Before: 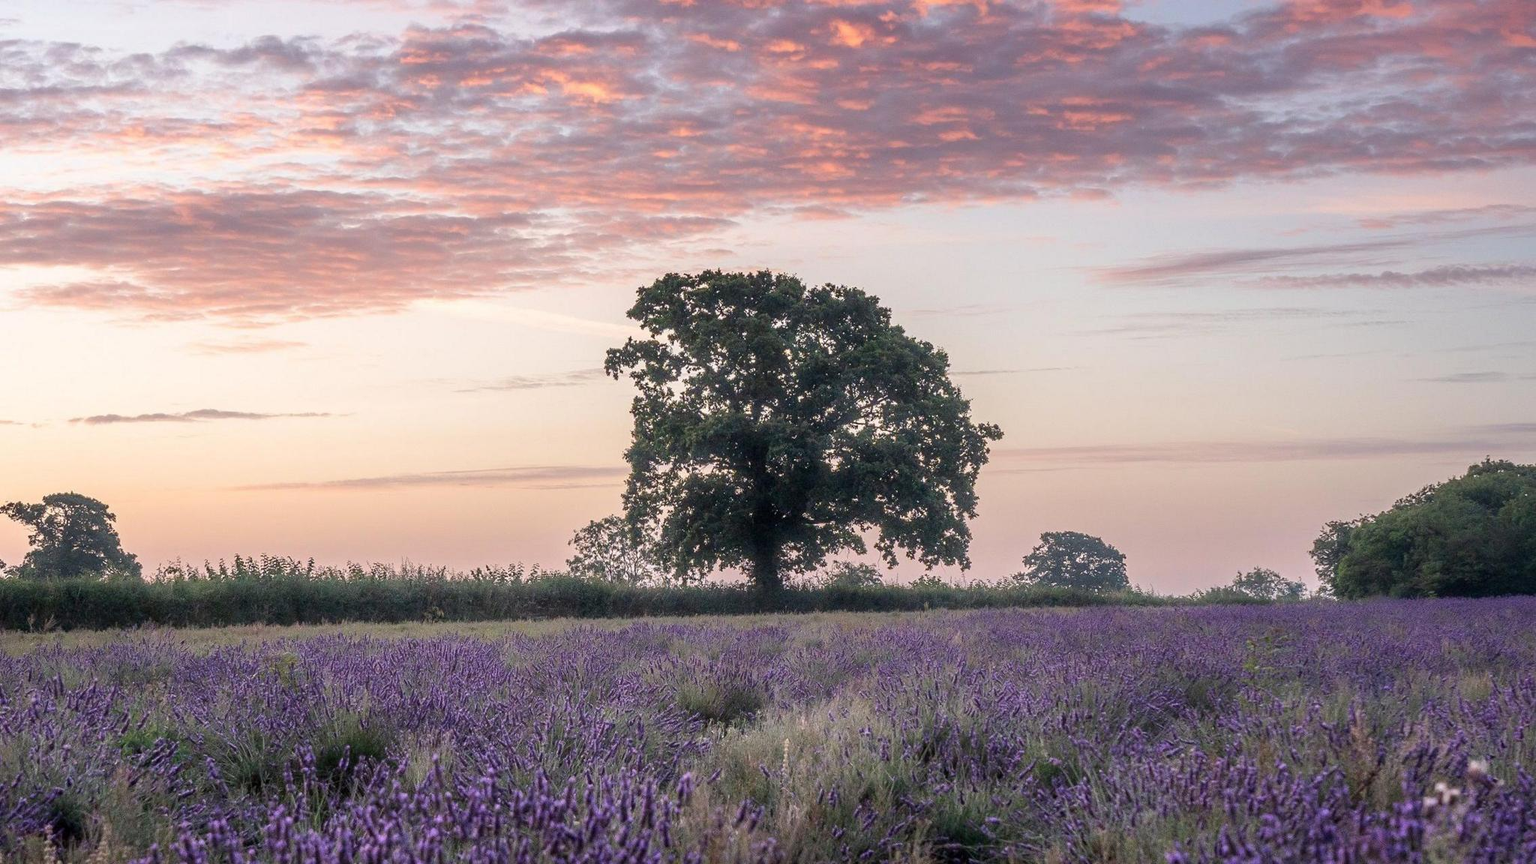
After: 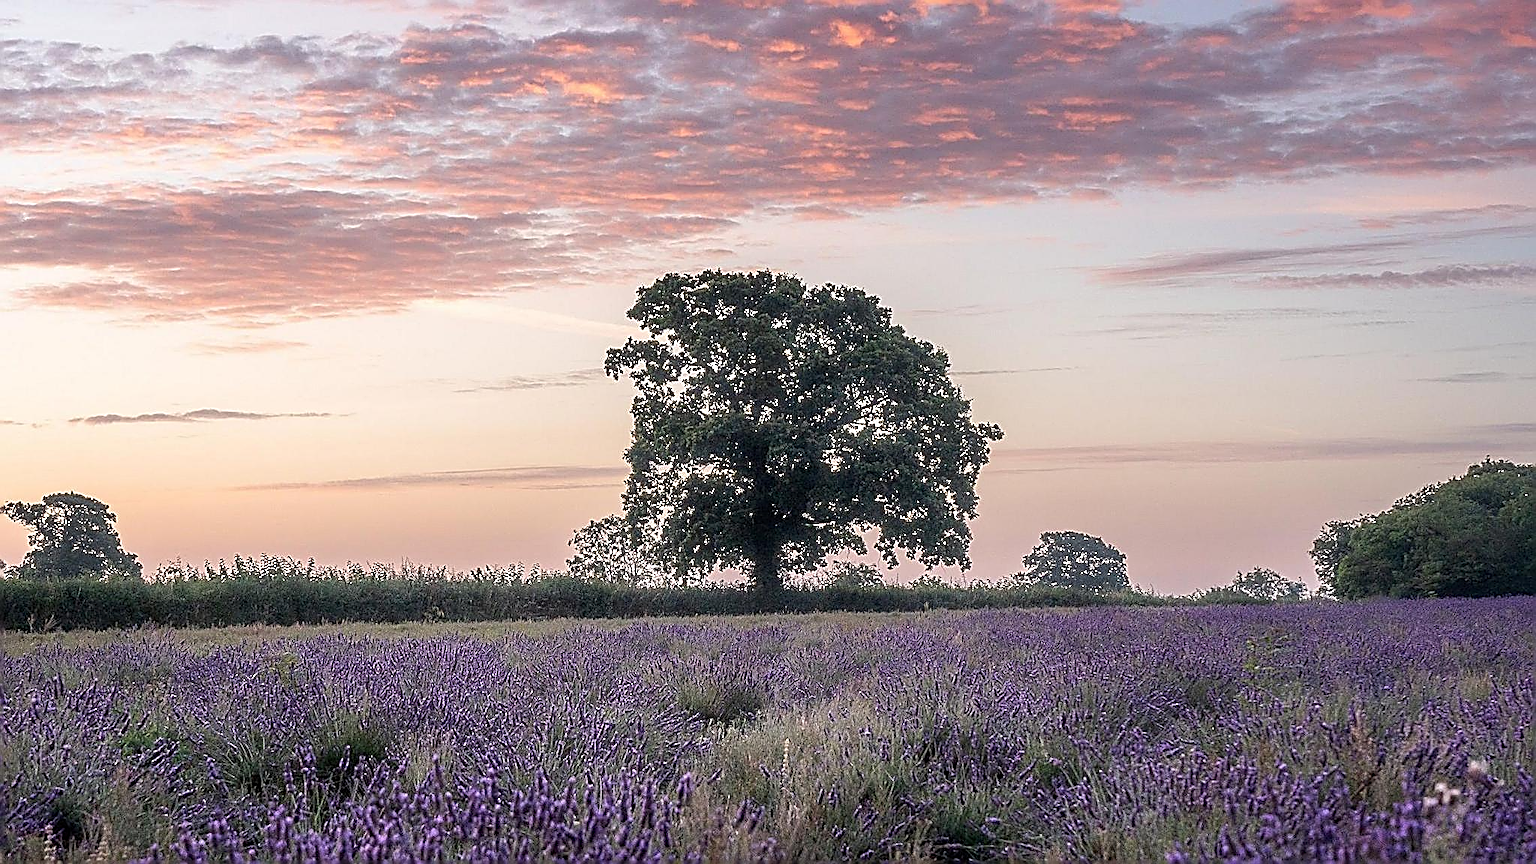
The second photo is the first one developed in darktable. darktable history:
sharpen: amount 1.988
